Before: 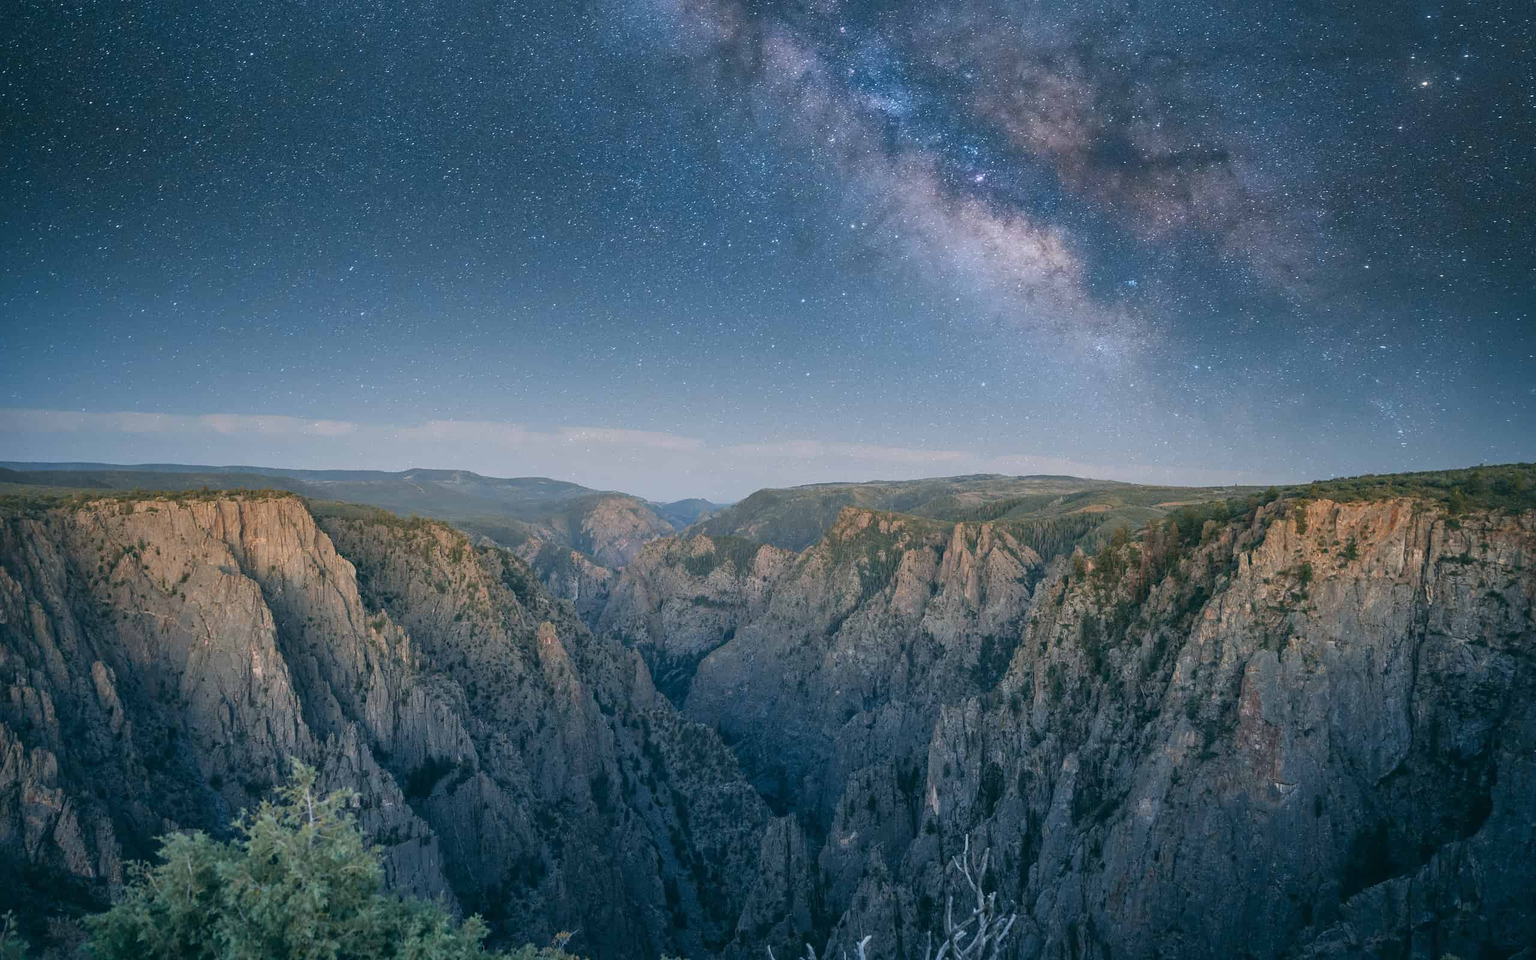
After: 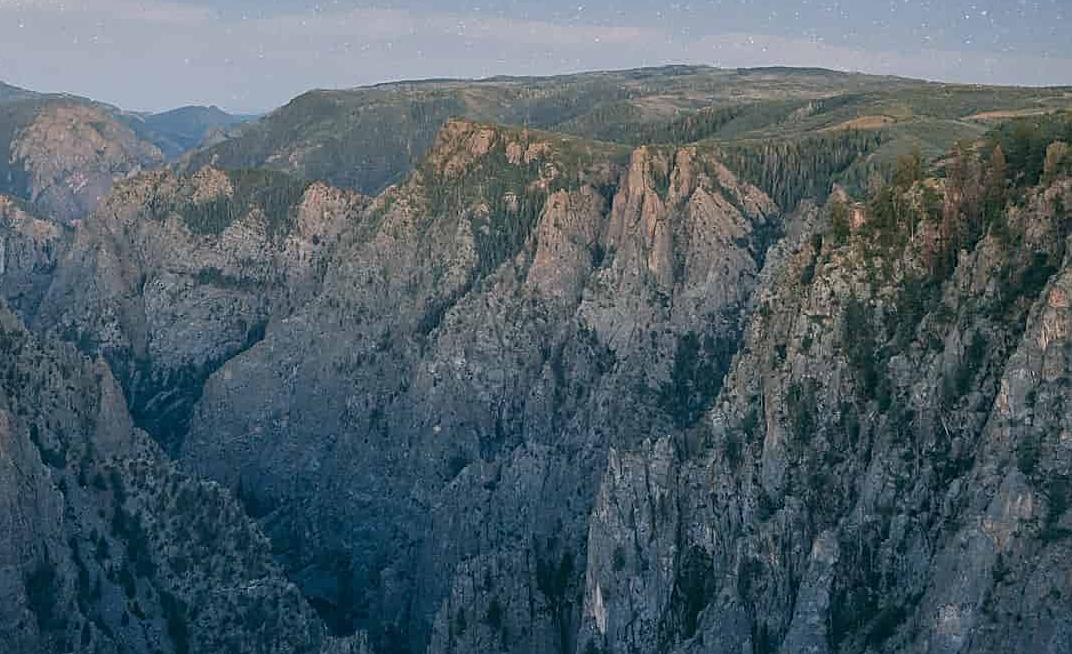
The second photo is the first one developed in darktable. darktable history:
sharpen: on, module defaults
crop: left 37.476%, top 45.316%, right 20.62%, bottom 13.767%
